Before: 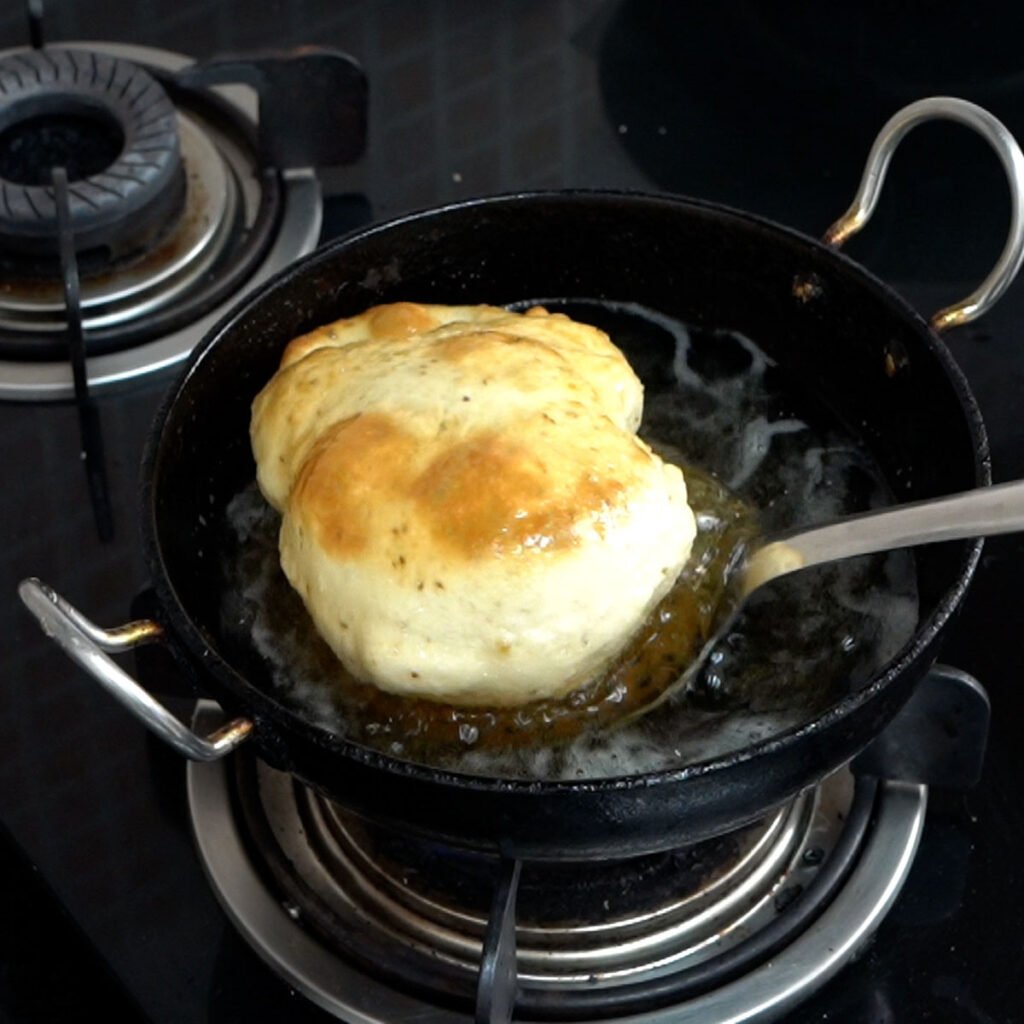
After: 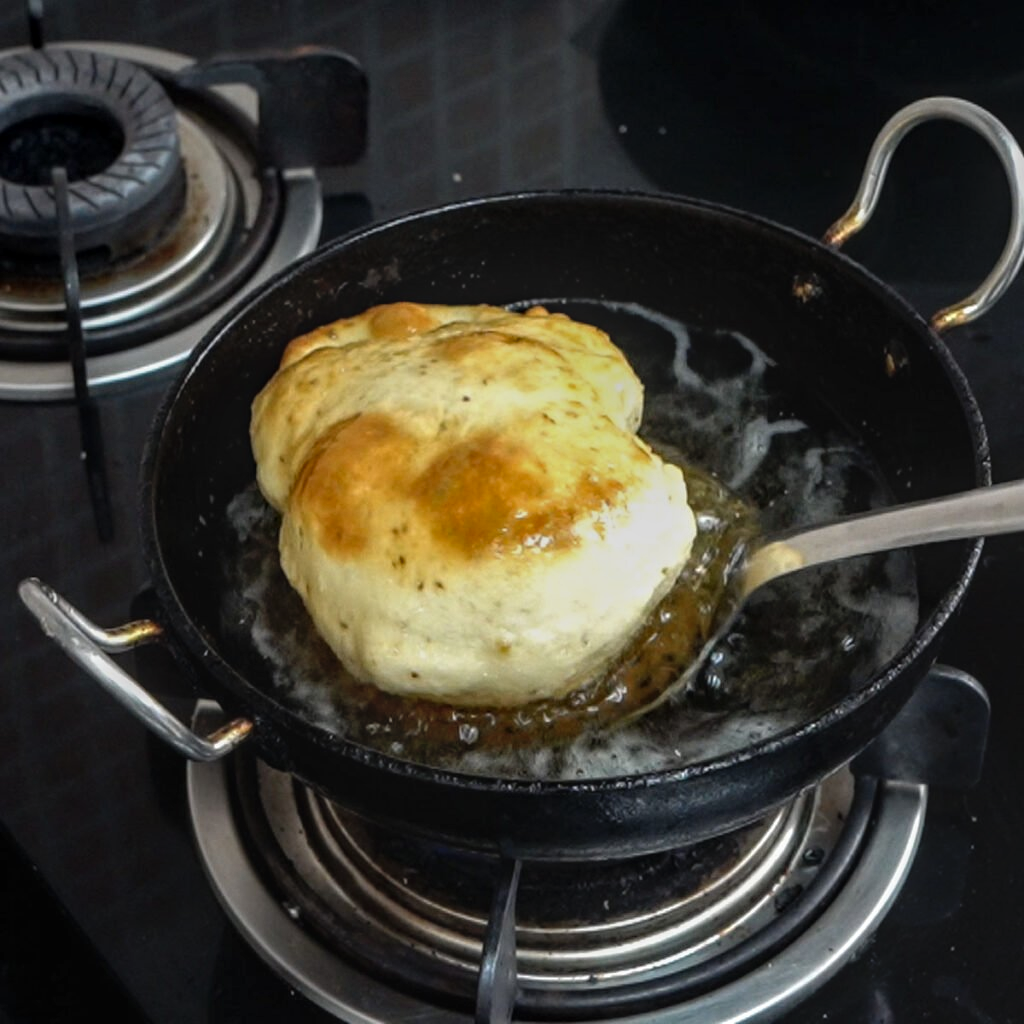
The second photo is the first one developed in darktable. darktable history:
local contrast: highlights 0%, shadows 0%, detail 133%
shadows and highlights: shadows -10, white point adjustment 1.5, highlights 10
